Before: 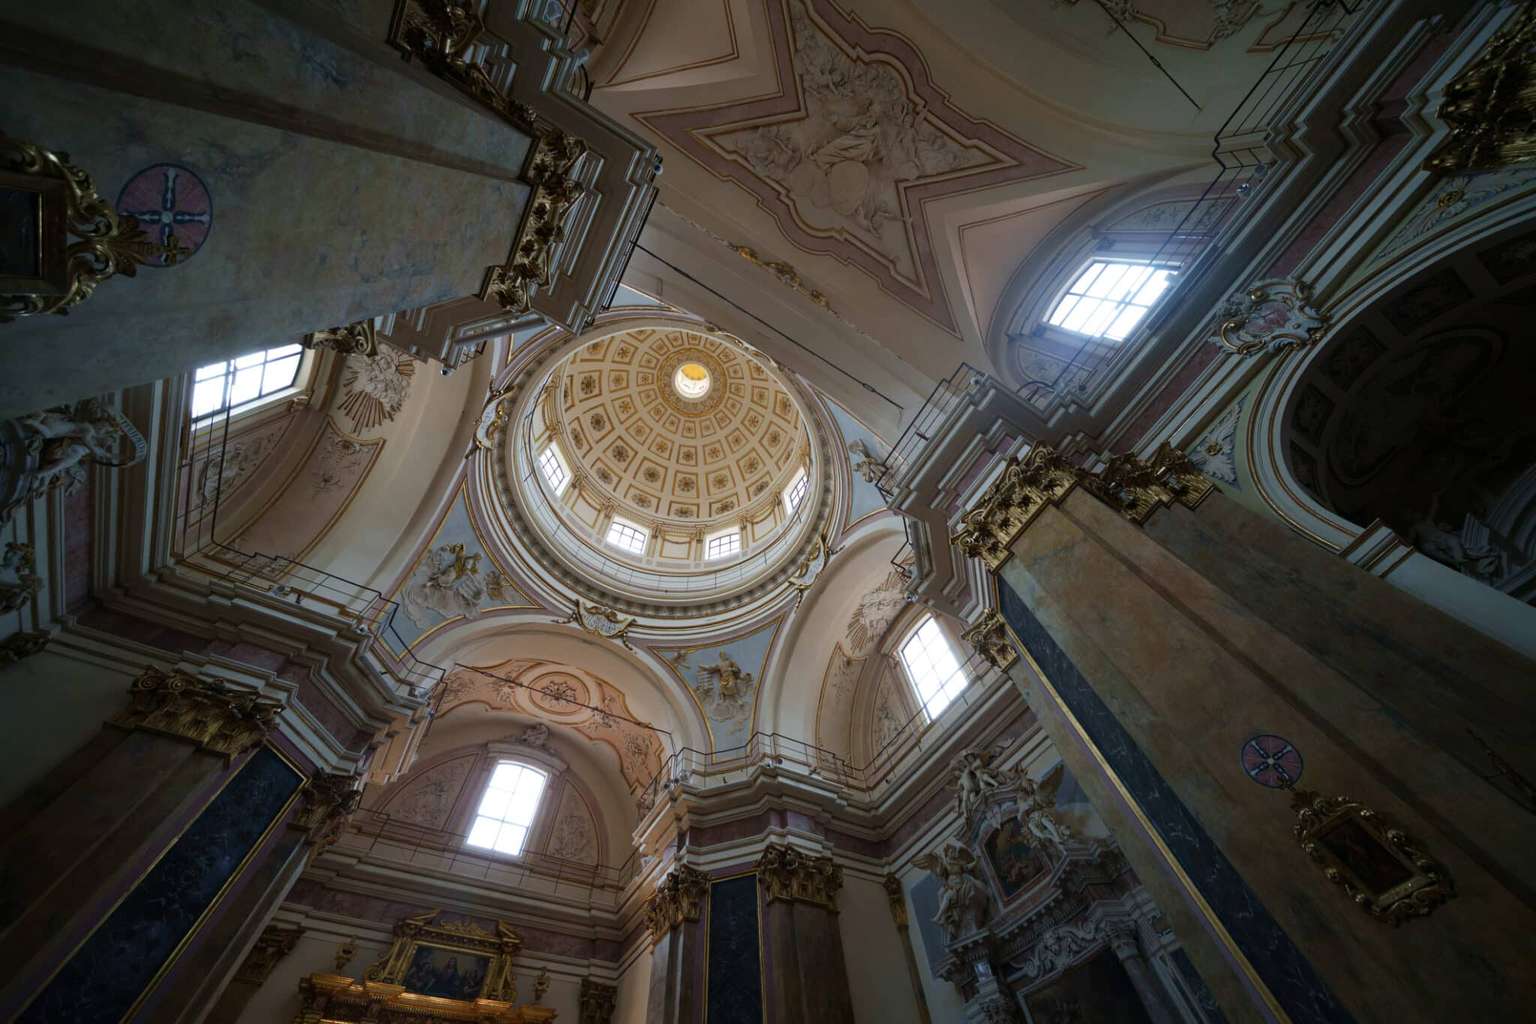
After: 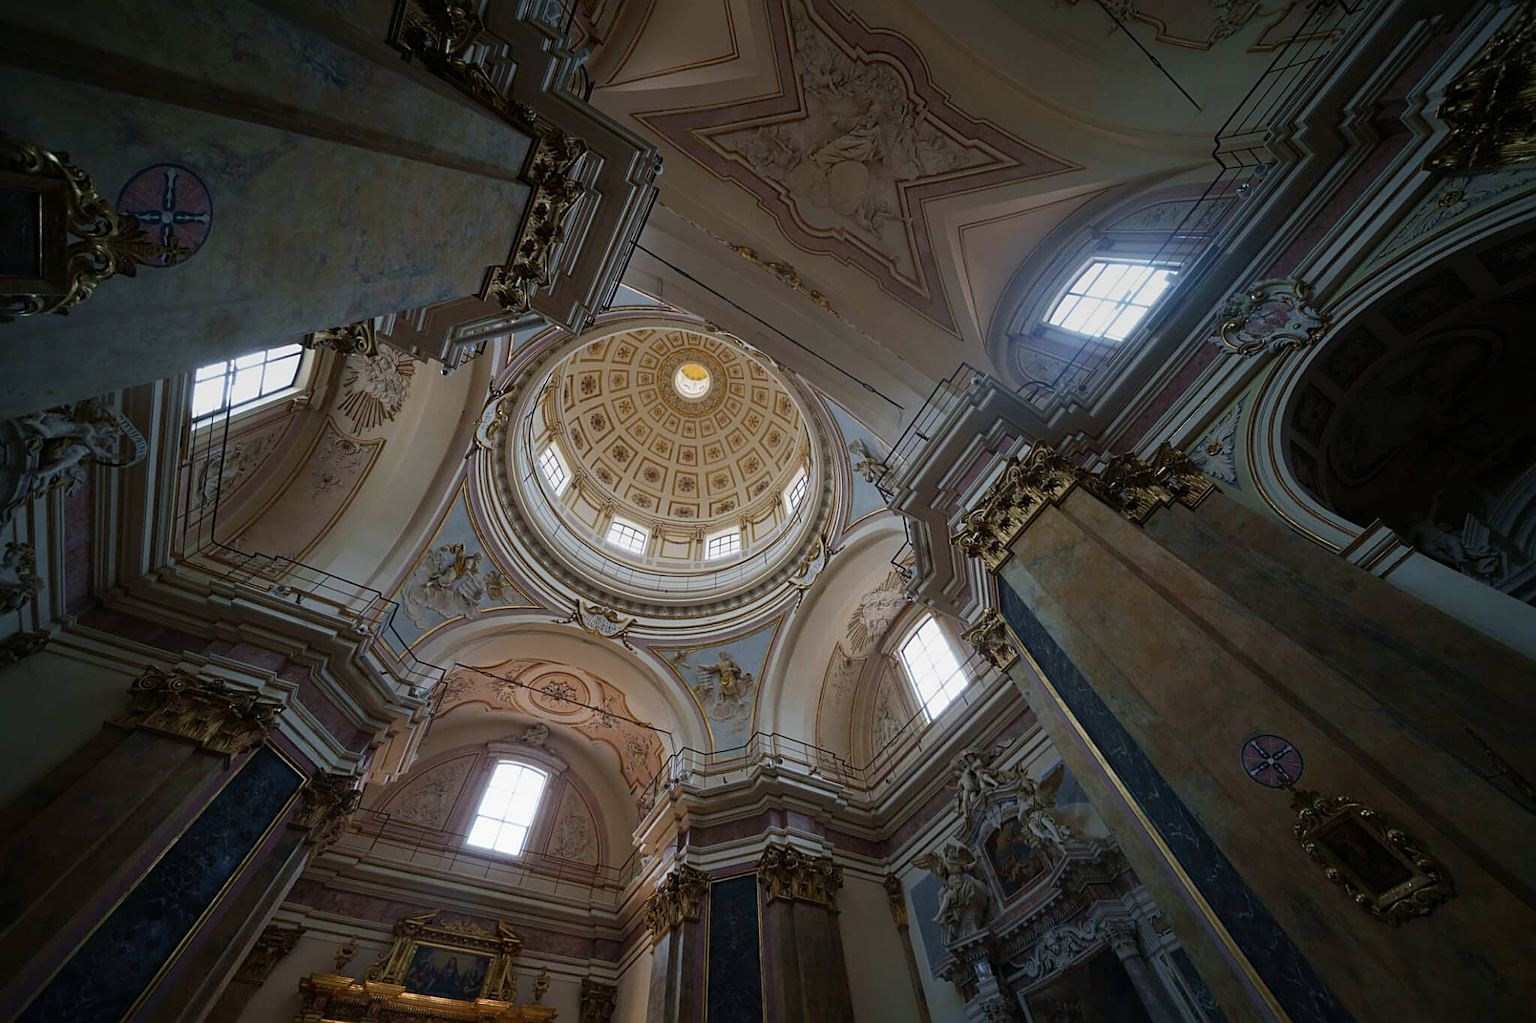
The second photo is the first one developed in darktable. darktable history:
sharpen: on, module defaults
graduated density: on, module defaults
